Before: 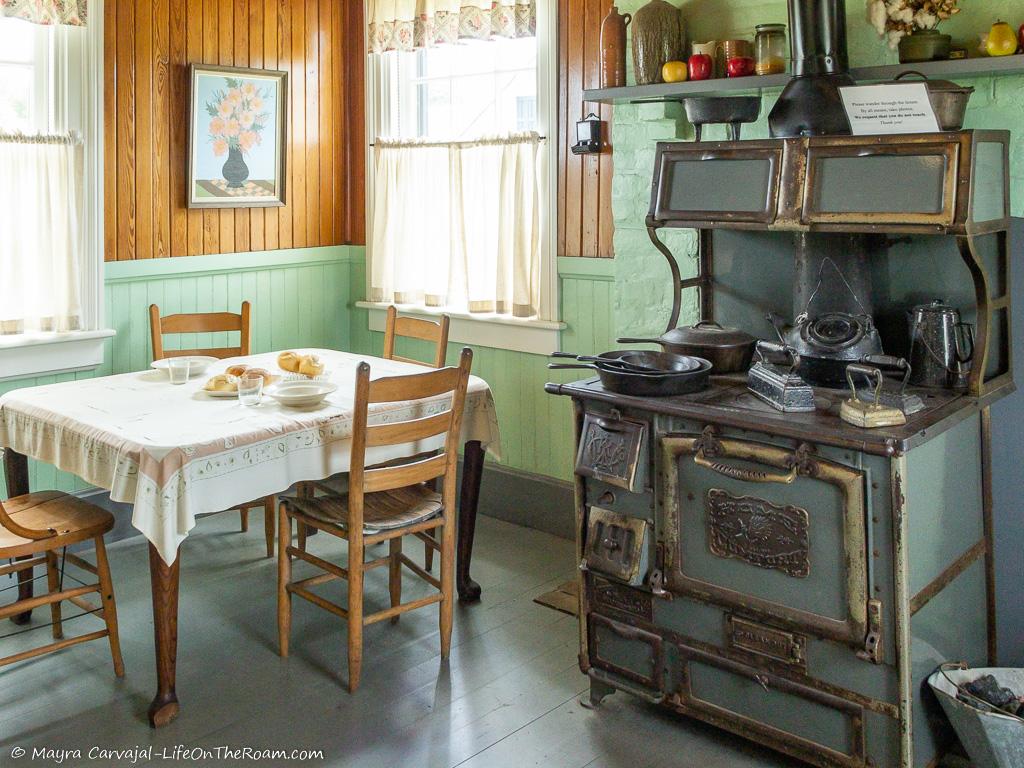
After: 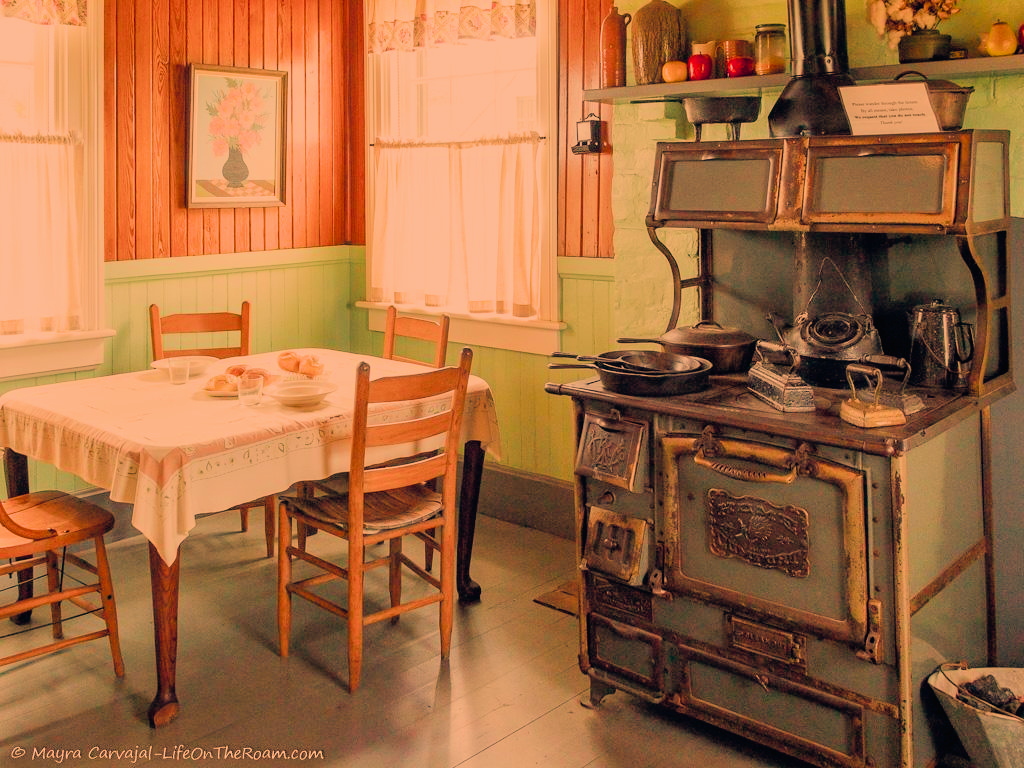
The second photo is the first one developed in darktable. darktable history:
white balance: red 1.467, blue 0.684
filmic rgb: black relative exposure -7.32 EV, white relative exposure 5.09 EV, hardness 3.2
color balance rgb: shadows lift › hue 87.51°, highlights gain › chroma 0.68%, highlights gain › hue 55.1°, global offset › chroma 0.13%, global offset › hue 253.66°, linear chroma grading › global chroma 0.5%, perceptual saturation grading › global saturation 16.38%
contrast brightness saturation: contrast -0.02, brightness -0.01, saturation 0.03
